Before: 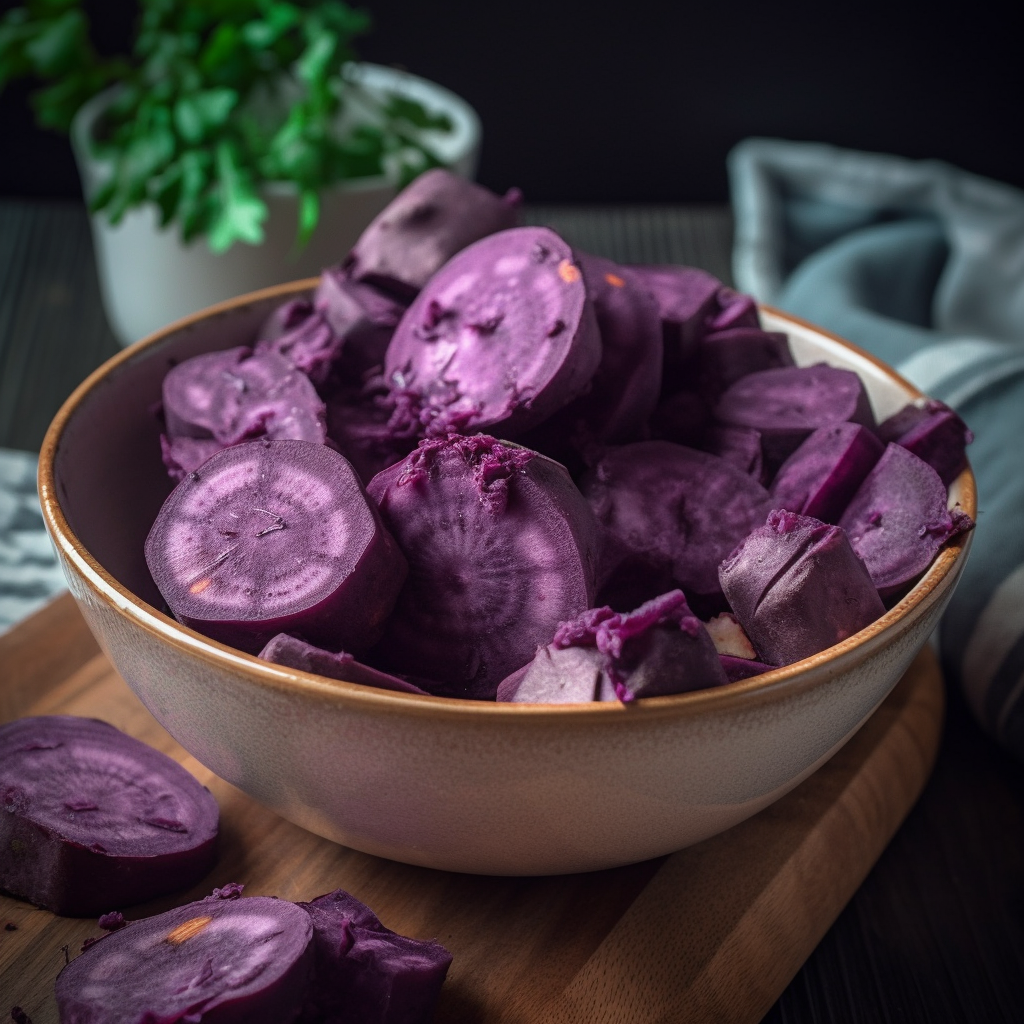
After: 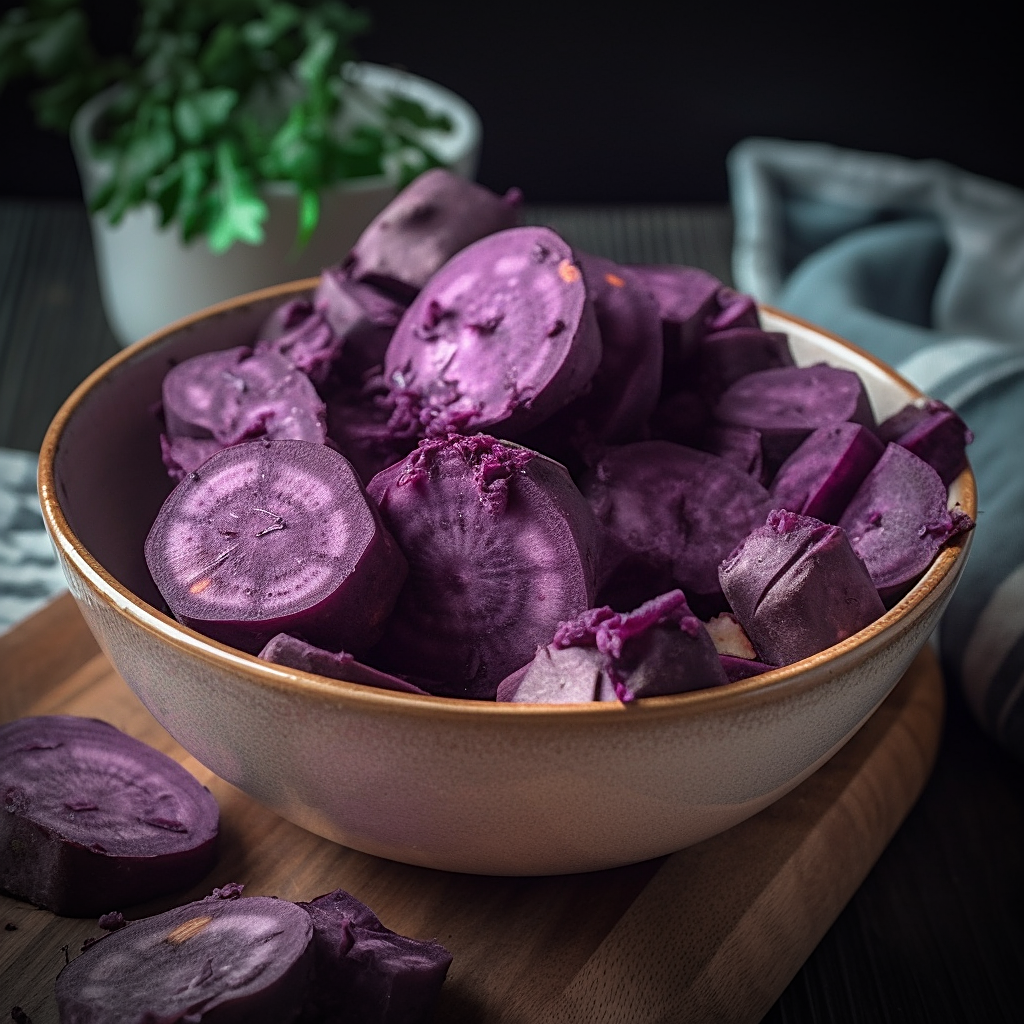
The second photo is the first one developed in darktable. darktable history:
sharpen: on, module defaults
vignetting: fall-off start 100%, brightness -0.282, width/height ratio 1.31
